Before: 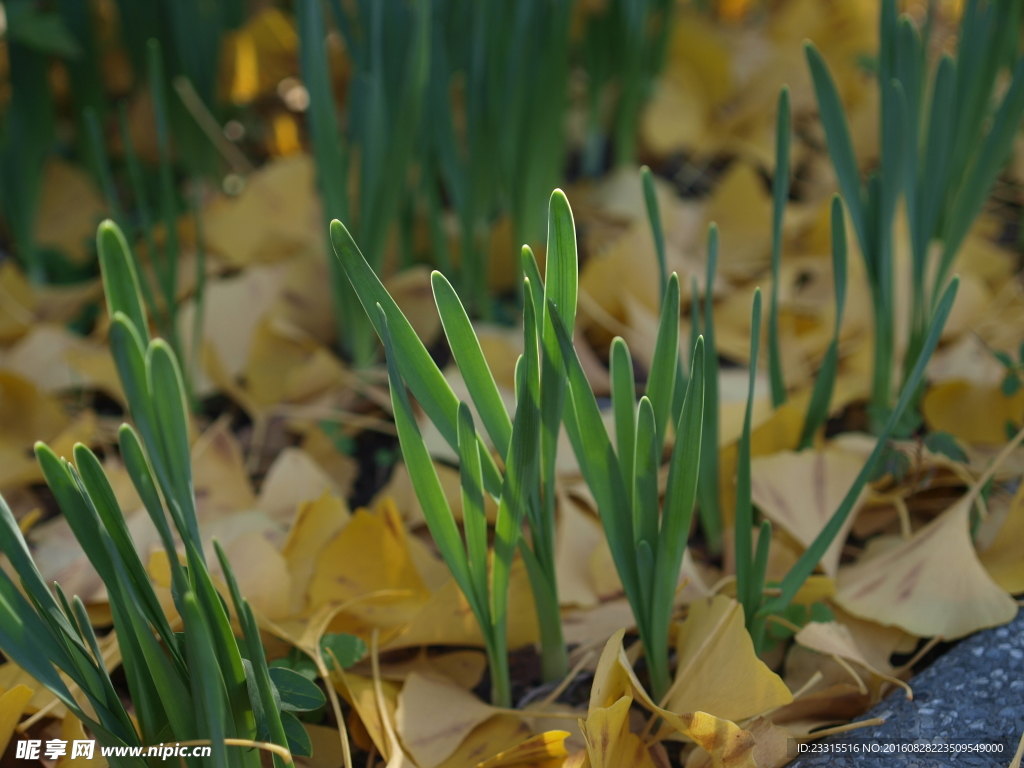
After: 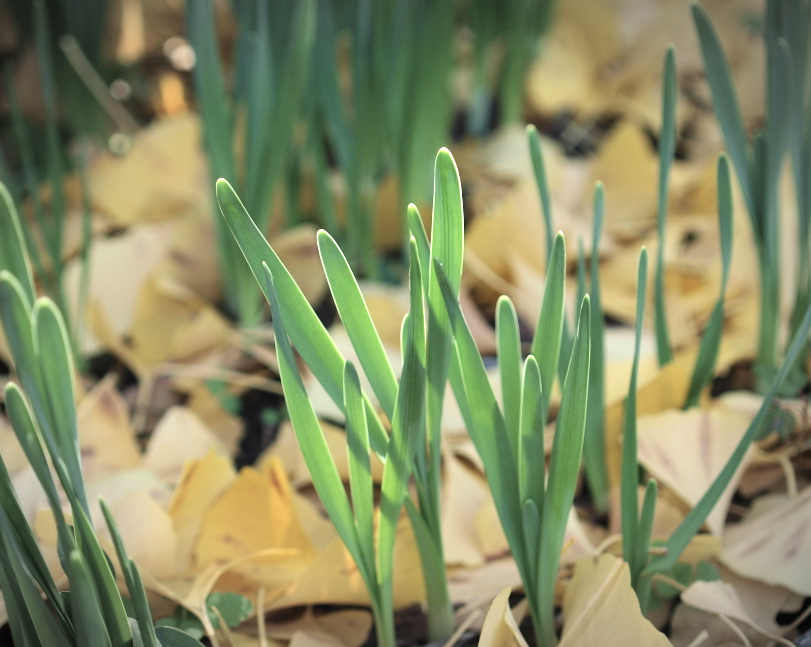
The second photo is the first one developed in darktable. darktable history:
crop: left 11.225%, top 5.381%, right 9.565%, bottom 10.314%
color balance: input saturation 80.07%
exposure: black level correction 0, exposure 0.7 EV, compensate exposure bias true, compensate highlight preservation false
vignetting: automatic ratio true
tone curve: curves: ch0 [(0, 0) (0.004, 0.001) (0.133, 0.112) (0.325, 0.362) (0.832, 0.893) (1, 1)], color space Lab, linked channels, preserve colors none
